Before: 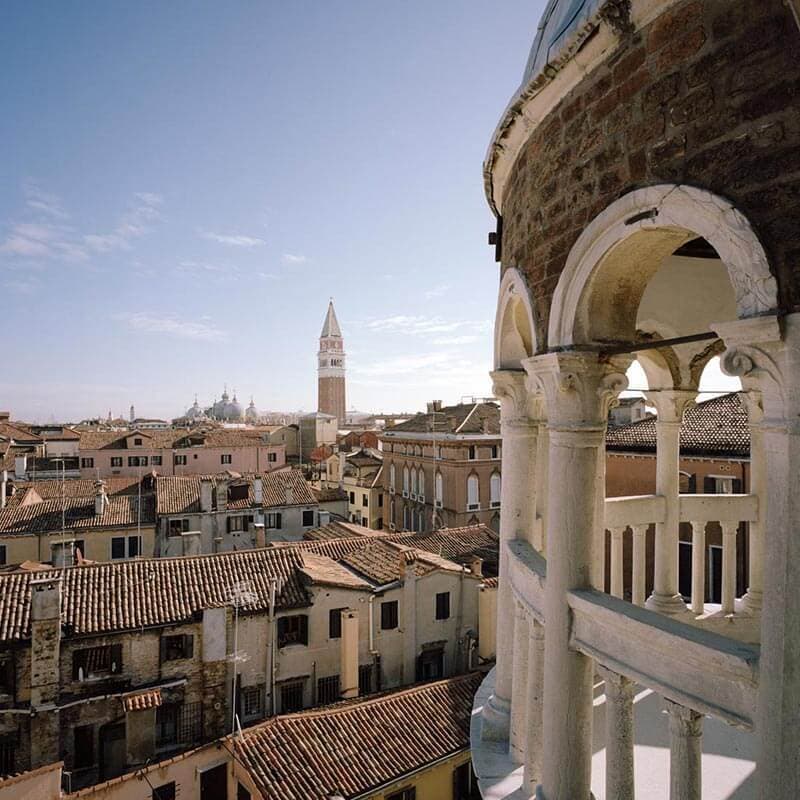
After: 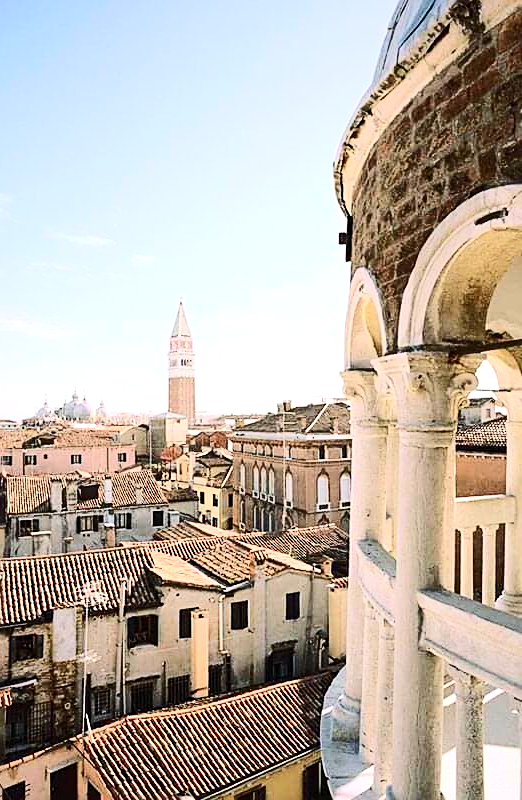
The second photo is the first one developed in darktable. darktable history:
crop and rotate: left 18.797%, right 15.829%
sharpen: on, module defaults
exposure: exposure 0.607 EV, compensate exposure bias true, compensate highlight preservation false
contrast brightness saturation: contrast 0.204, brightness 0.169, saturation 0.223
tone curve: curves: ch0 [(0, 0) (0.003, 0.008) (0.011, 0.011) (0.025, 0.018) (0.044, 0.028) (0.069, 0.039) (0.1, 0.056) (0.136, 0.081) (0.177, 0.118) (0.224, 0.164) (0.277, 0.223) (0.335, 0.3) (0.399, 0.399) (0.468, 0.51) (0.543, 0.618) (0.623, 0.71) (0.709, 0.79) (0.801, 0.865) (0.898, 0.93) (1, 1)], color space Lab, independent channels, preserve colors none
levels: mode automatic
